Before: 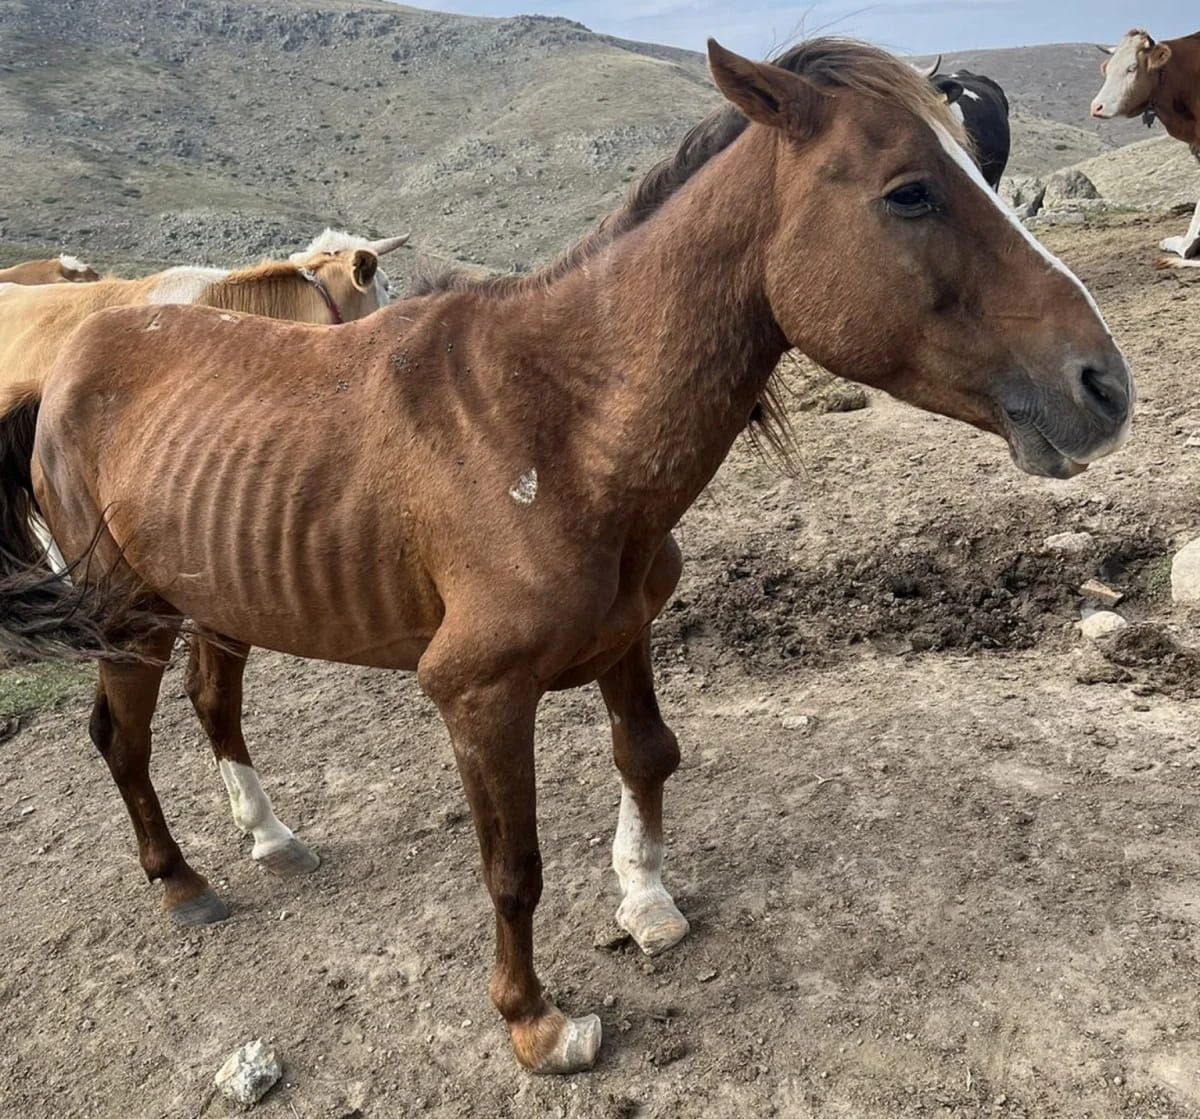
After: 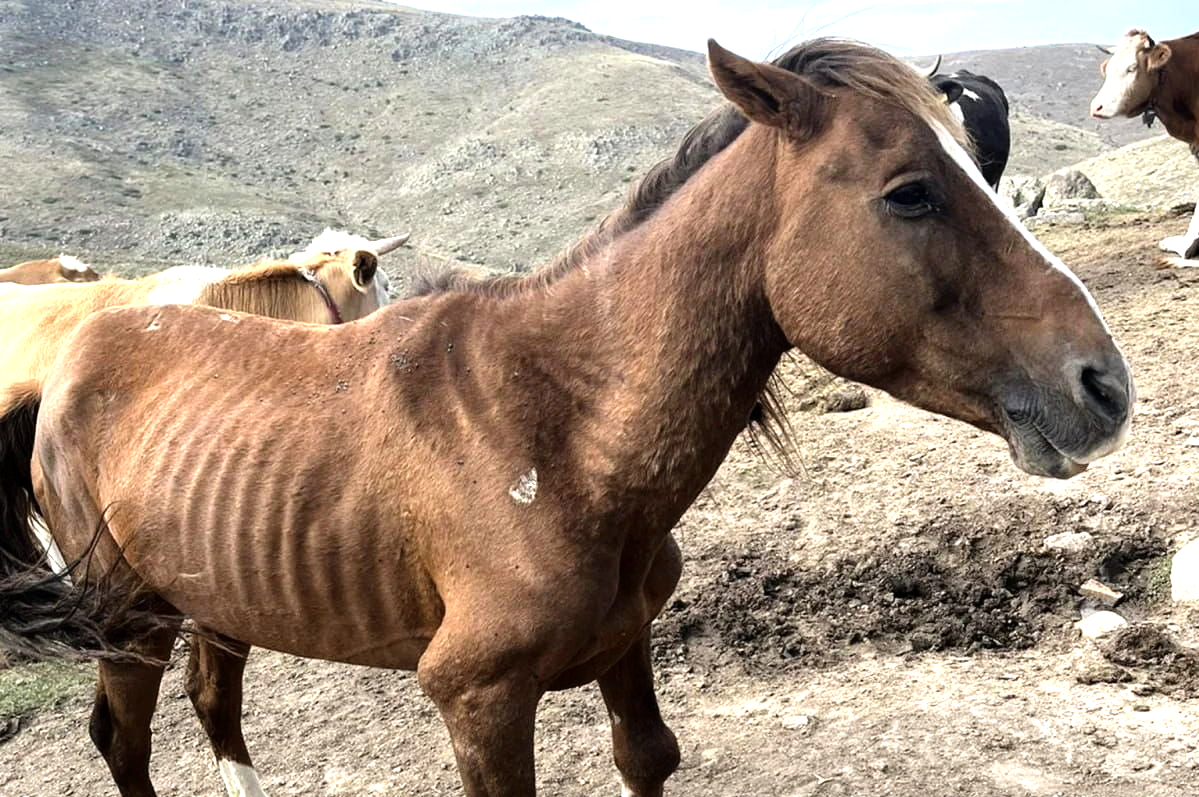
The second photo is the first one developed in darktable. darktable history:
tone equalizer: -8 EV -1.06 EV, -7 EV -1.01 EV, -6 EV -0.903 EV, -5 EV -0.583 EV, -3 EV 0.597 EV, -2 EV 0.877 EV, -1 EV 1.01 EV, +0 EV 1.07 EV, mask exposure compensation -0.487 EV
crop: right 0%, bottom 28.77%
exposure: compensate exposure bias true, compensate highlight preservation false
